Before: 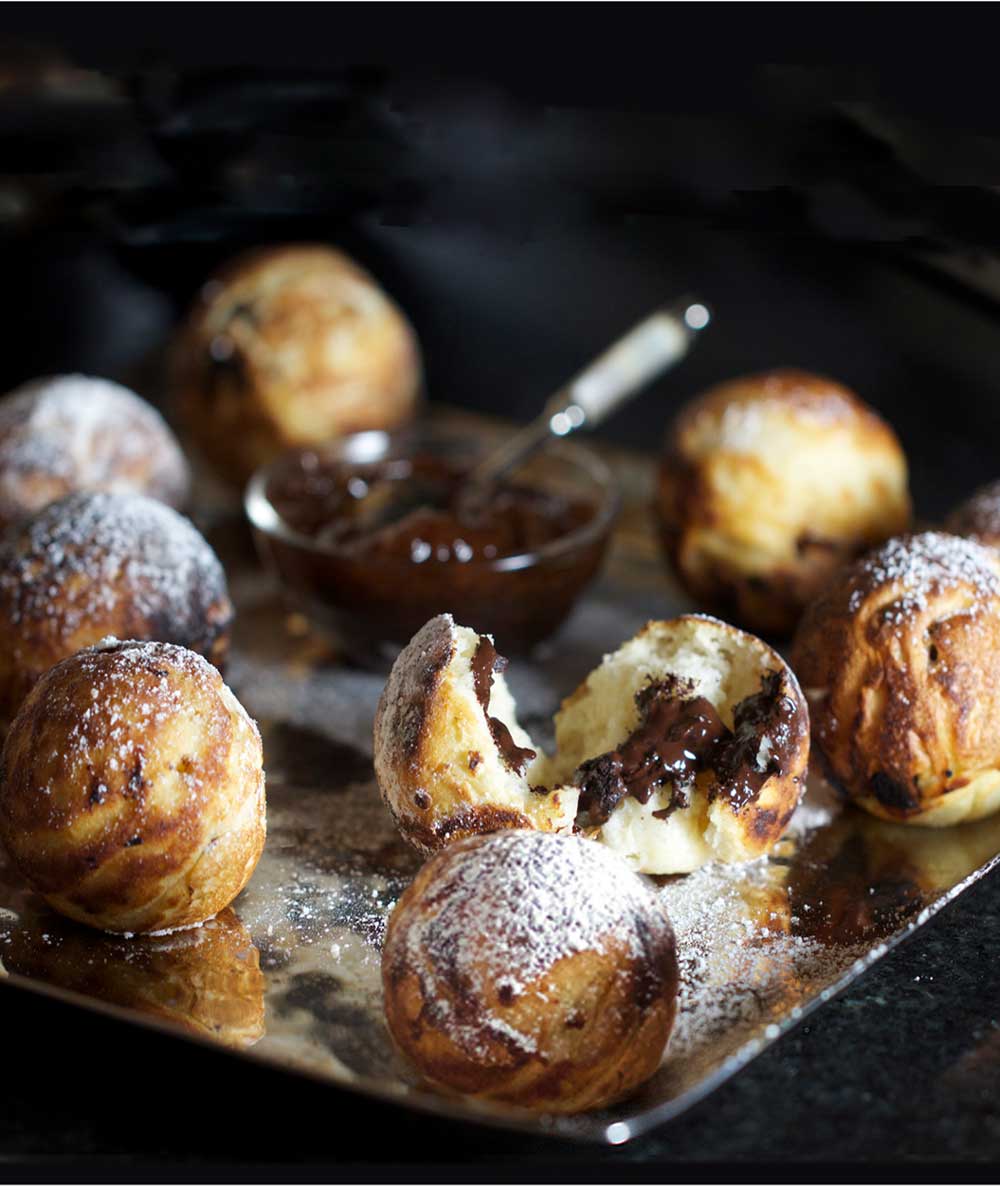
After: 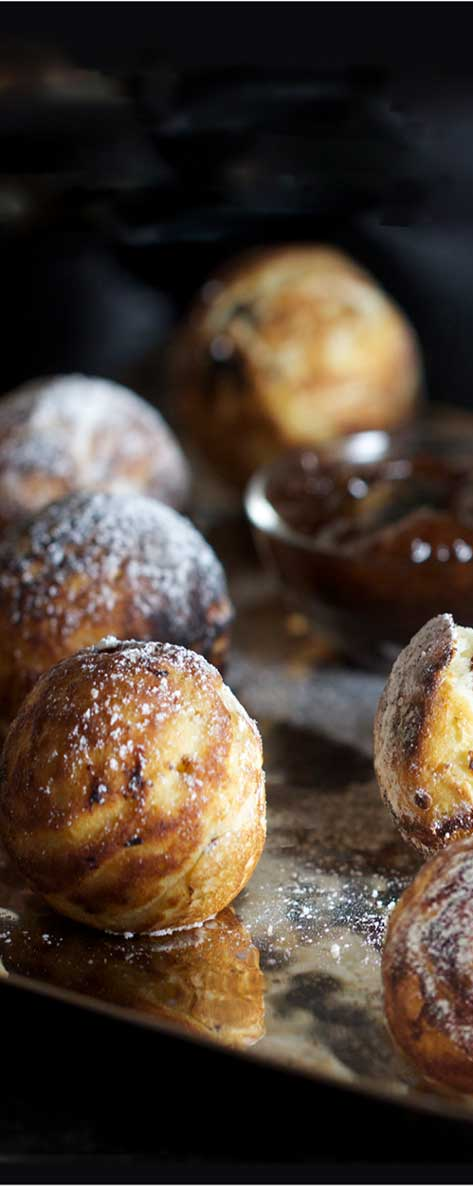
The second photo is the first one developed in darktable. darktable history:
crop and rotate: left 0.003%, top 0%, right 52.689%
